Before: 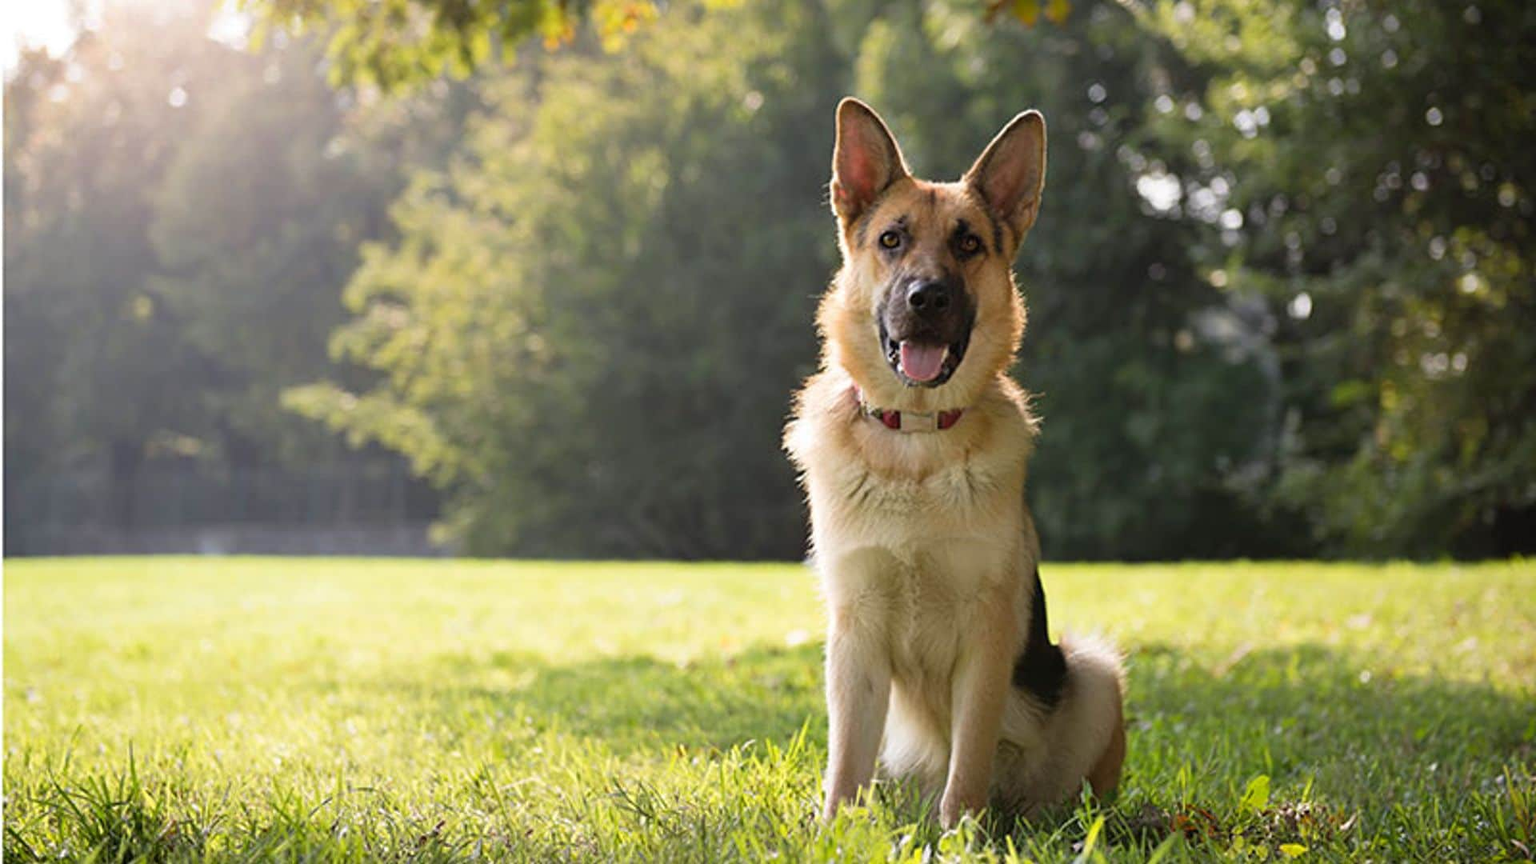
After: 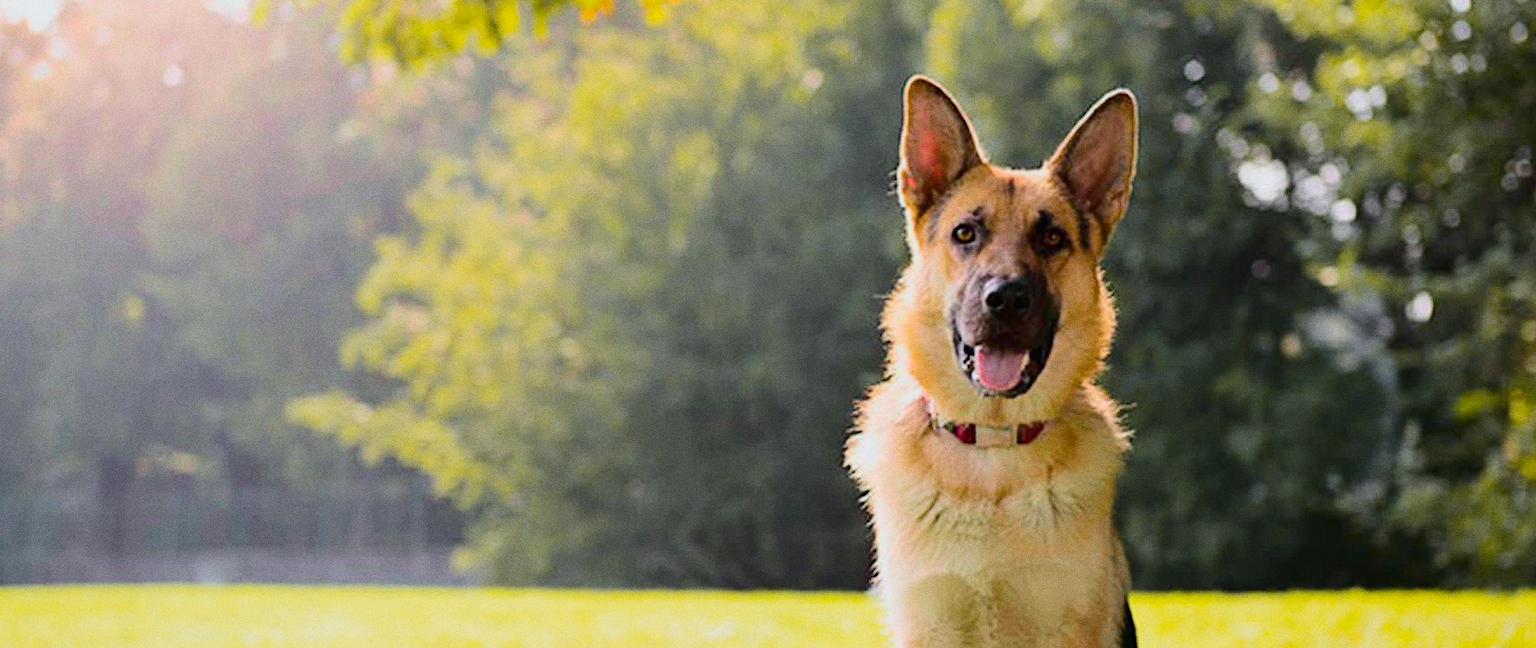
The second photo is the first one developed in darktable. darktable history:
color balance rgb: perceptual saturation grading › global saturation 25%, perceptual brilliance grading › mid-tones 10%, perceptual brilliance grading › shadows 15%, global vibrance 20%
grain: coarseness 0.09 ISO
crop: left 1.509%, top 3.452%, right 7.696%, bottom 28.452%
tone curve: curves: ch0 [(0, 0) (0.049, 0.01) (0.154, 0.081) (0.491, 0.519) (0.748, 0.765) (1, 0.919)]; ch1 [(0, 0) (0.172, 0.123) (0.317, 0.272) (0.391, 0.424) (0.499, 0.497) (0.531, 0.541) (0.615, 0.608) (0.741, 0.783) (1, 1)]; ch2 [(0, 0) (0.411, 0.424) (0.483, 0.478) (0.546, 0.532) (0.652, 0.633) (1, 1)], color space Lab, independent channels, preserve colors none
